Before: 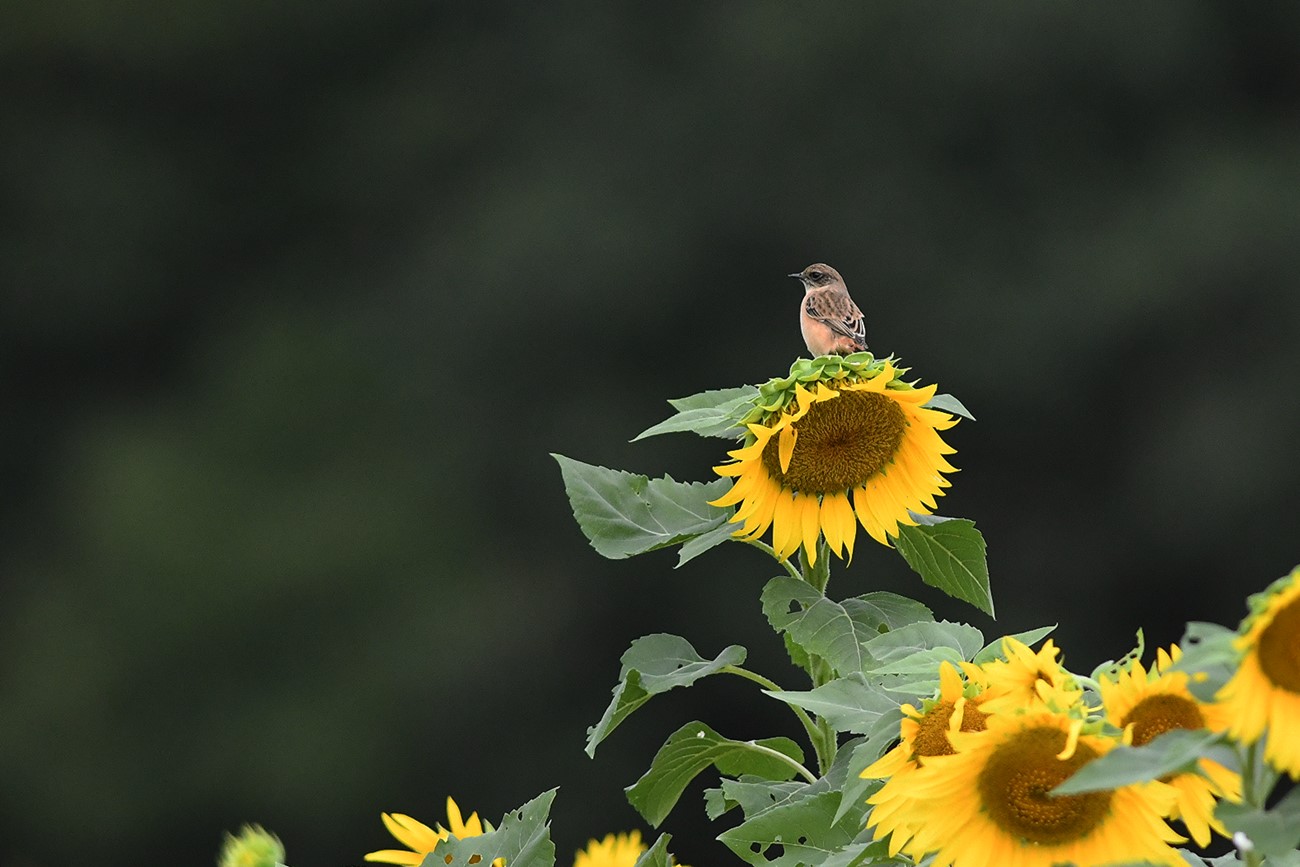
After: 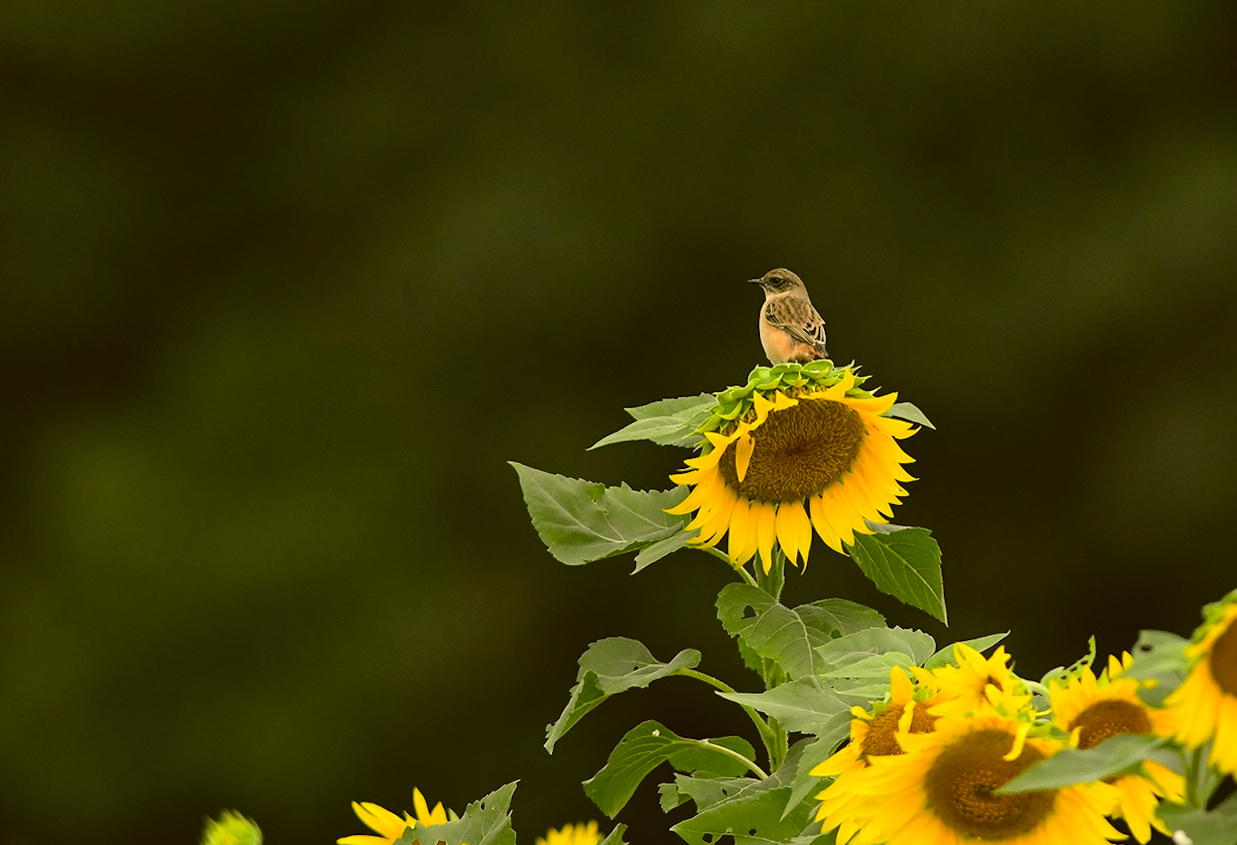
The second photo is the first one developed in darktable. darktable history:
rotate and perspective: rotation 0.074°, lens shift (vertical) 0.096, lens shift (horizontal) -0.041, crop left 0.043, crop right 0.952, crop top 0.024, crop bottom 0.979
color correction: highlights a* 0.162, highlights b* 29.53, shadows a* -0.162, shadows b* 21.09
